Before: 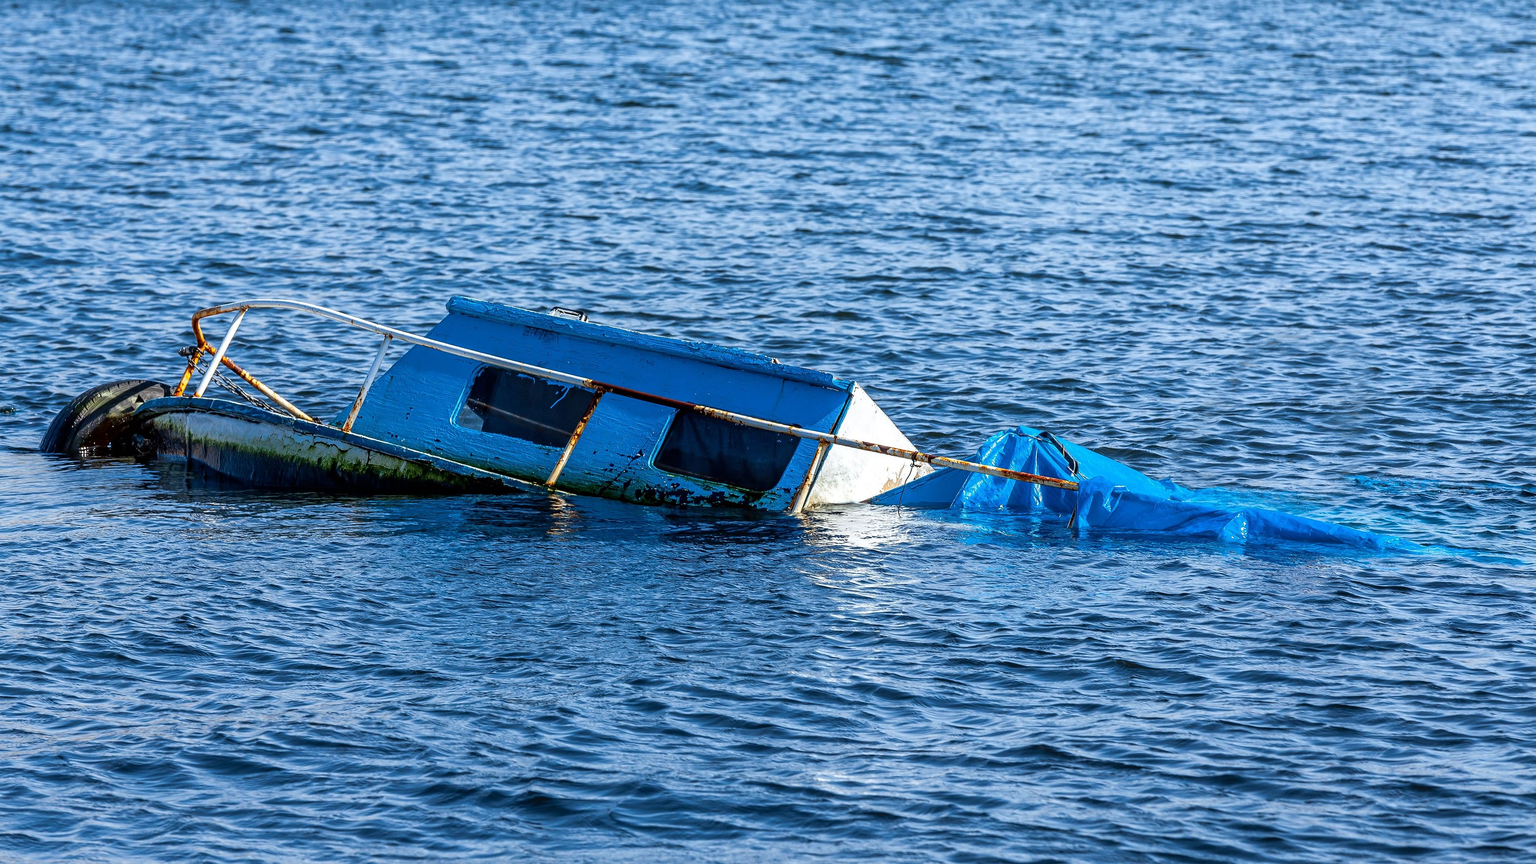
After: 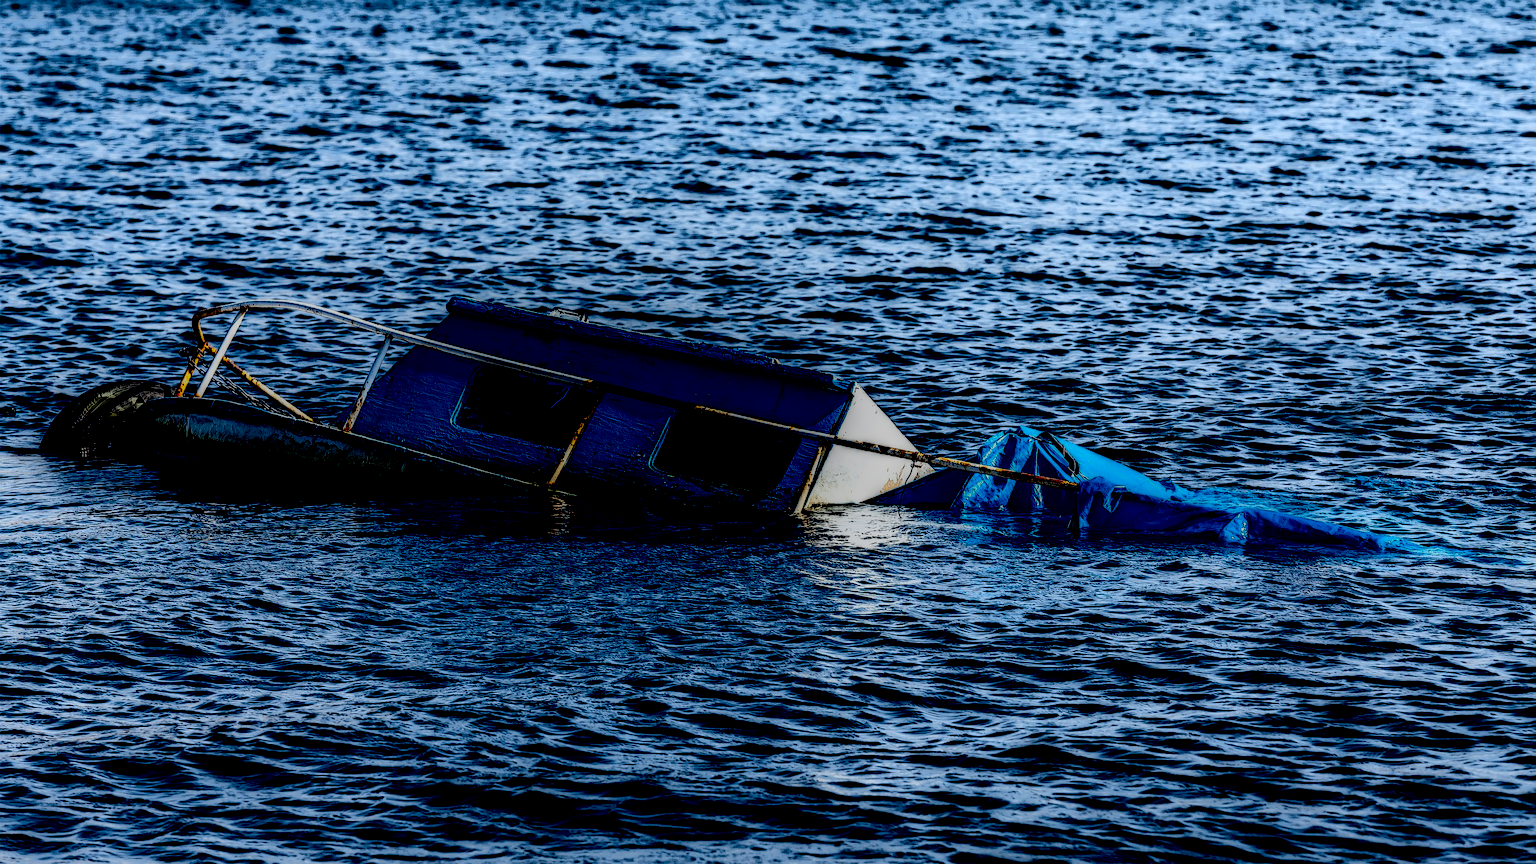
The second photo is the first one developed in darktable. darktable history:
sharpen: on, module defaults
tone curve: curves: ch0 [(0, 0) (0.003, 0.01) (0.011, 0.01) (0.025, 0.011) (0.044, 0.014) (0.069, 0.018) (0.1, 0.022) (0.136, 0.026) (0.177, 0.035) (0.224, 0.051) (0.277, 0.085) (0.335, 0.158) (0.399, 0.299) (0.468, 0.457) (0.543, 0.634) (0.623, 0.801) (0.709, 0.904) (0.801, 0.963) (0.898, 0.986) (1, 1)], color space Lab, independent channels, preserve colors none
exposure: black level correction 0.007, compensate highlight preservation false
local contrast: highlights 1%, shadows 201%, detail 164%, midtone range 0.004
